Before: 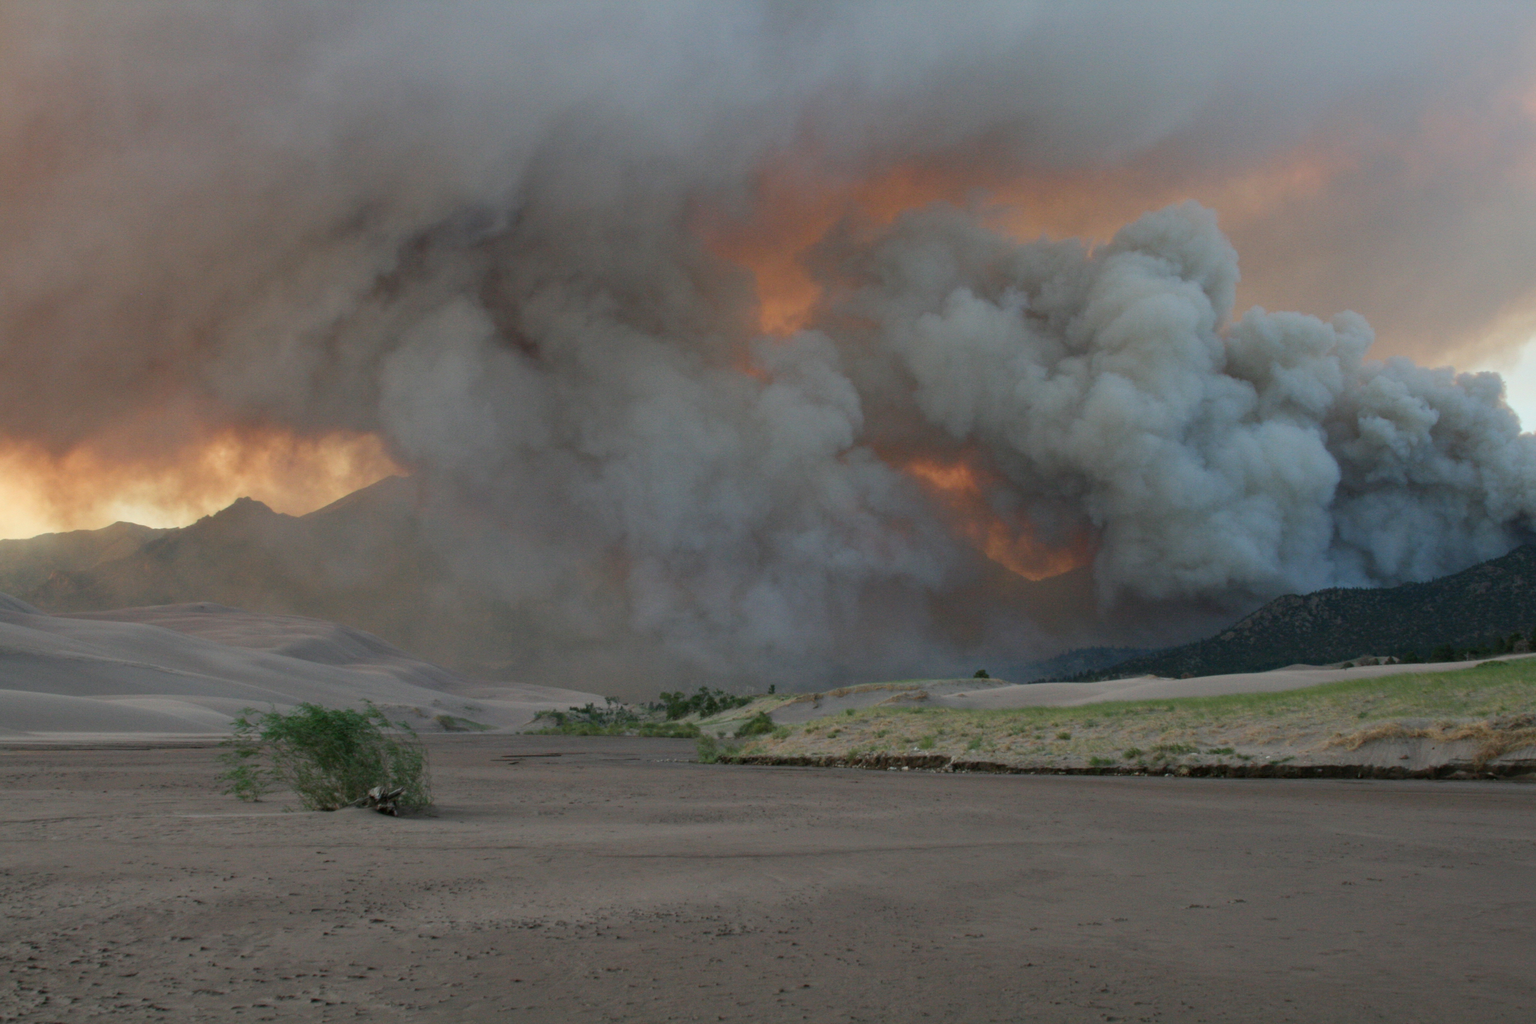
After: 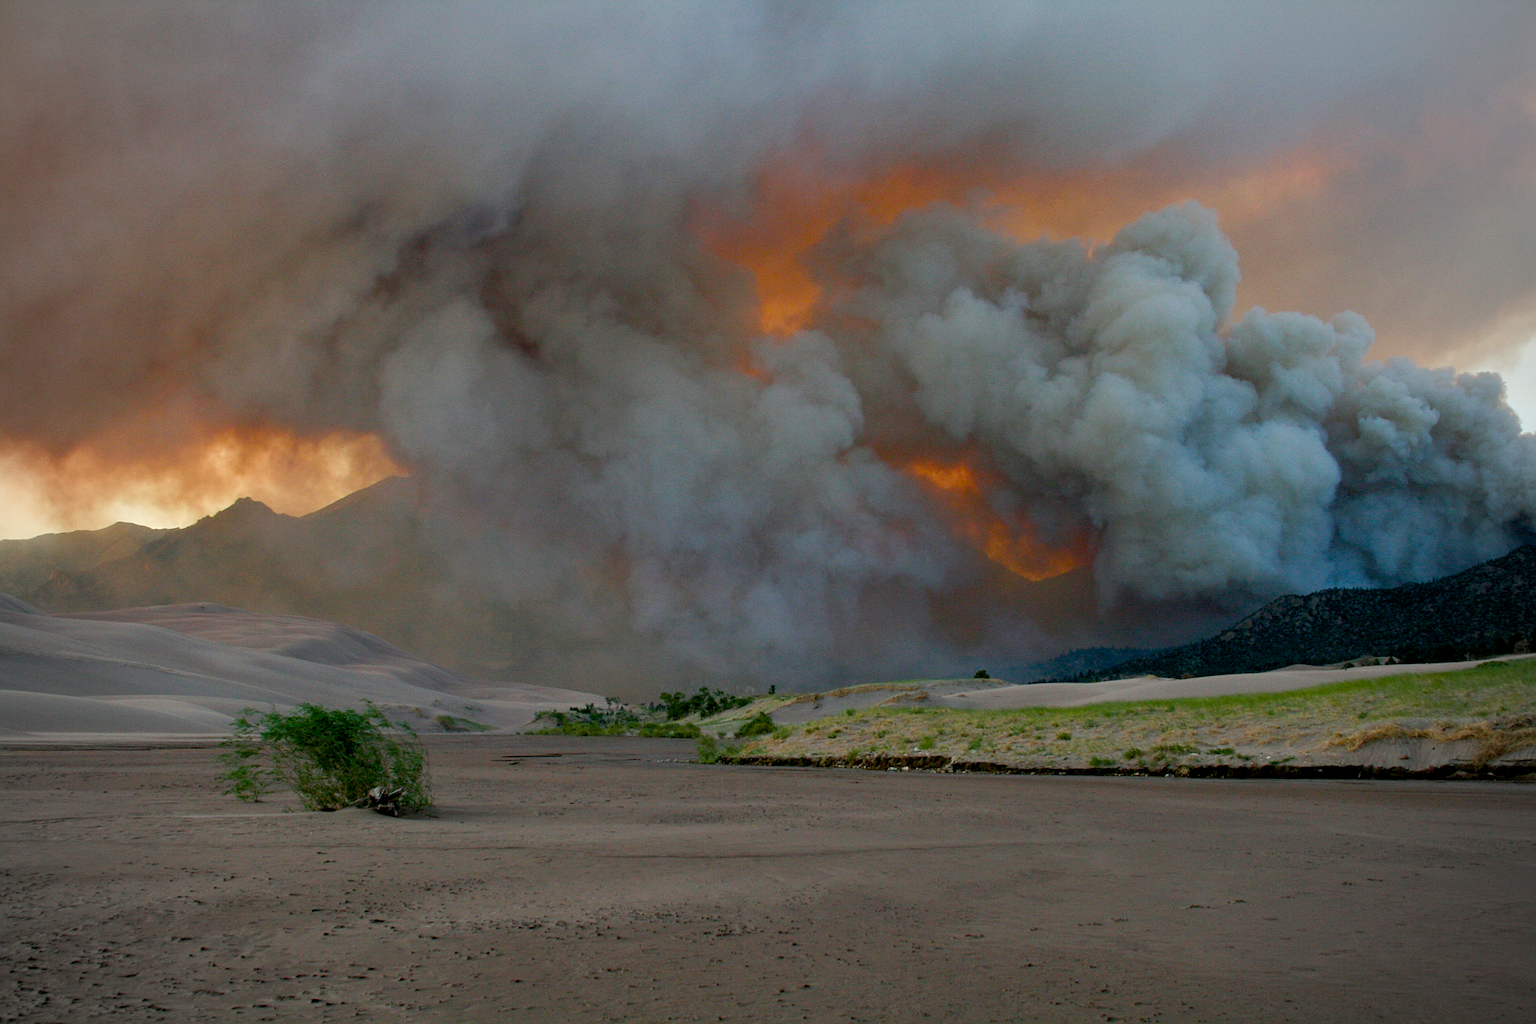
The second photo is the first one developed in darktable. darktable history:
sharpen: radius 2.584, amount 0.688
vignetting: unbound false
color balance rgb: shadows lift › luminance -9.41%, highlights gain › luminance 17.6%, global offset › luminance -1.45%, perceptual saturation grading › highlights -17.77%, perceptual saturation grading › mid-tones 33.1%, perceptual saturation grading › shadows 50.52%, global vibrance 24.22%
white balance: red 1, blue 1
